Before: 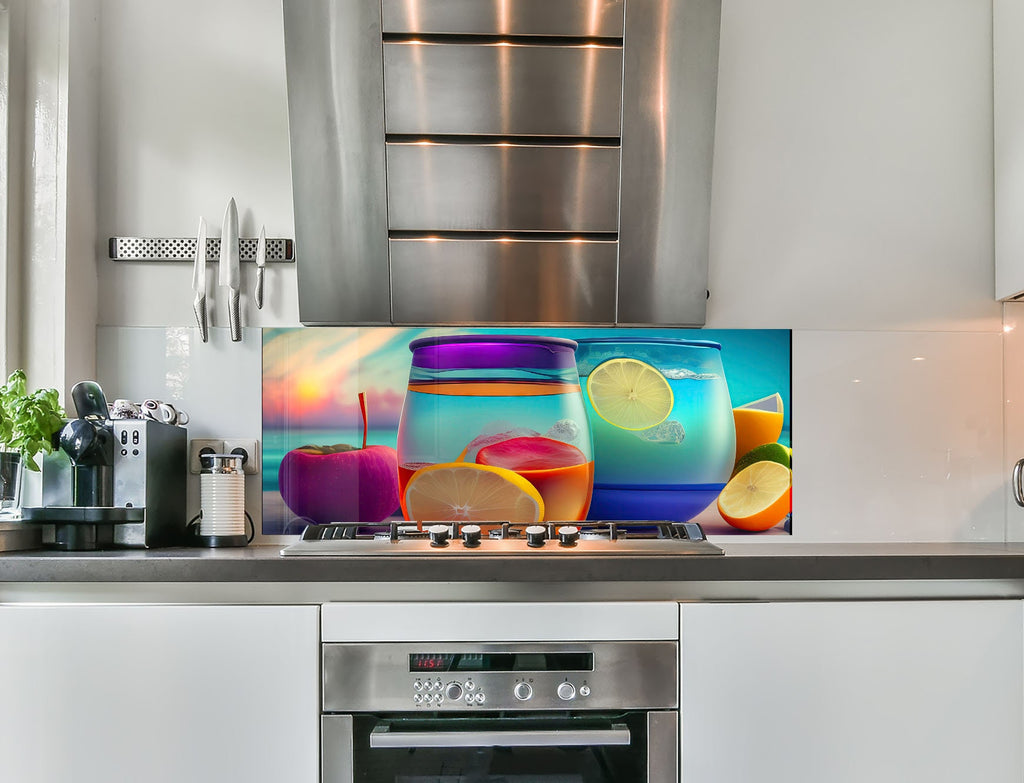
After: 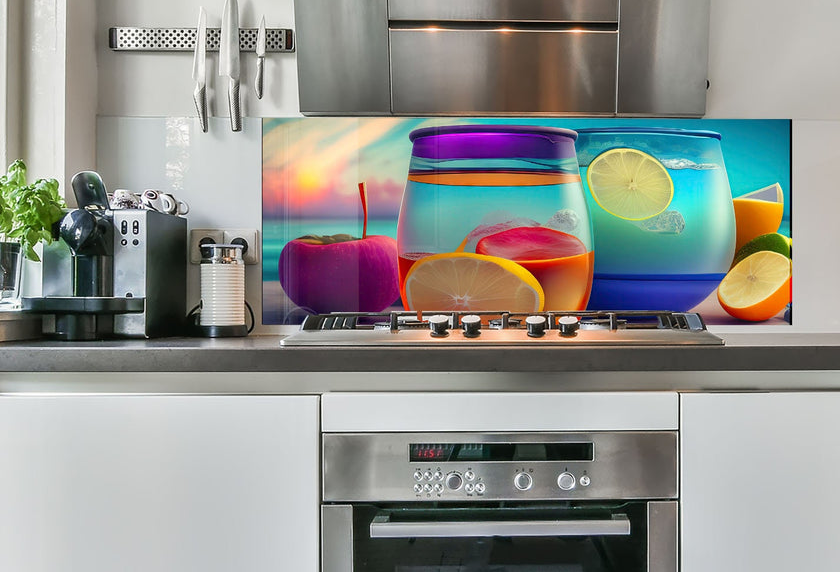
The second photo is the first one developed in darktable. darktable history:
crop: top 26.841%, right 17.937%
